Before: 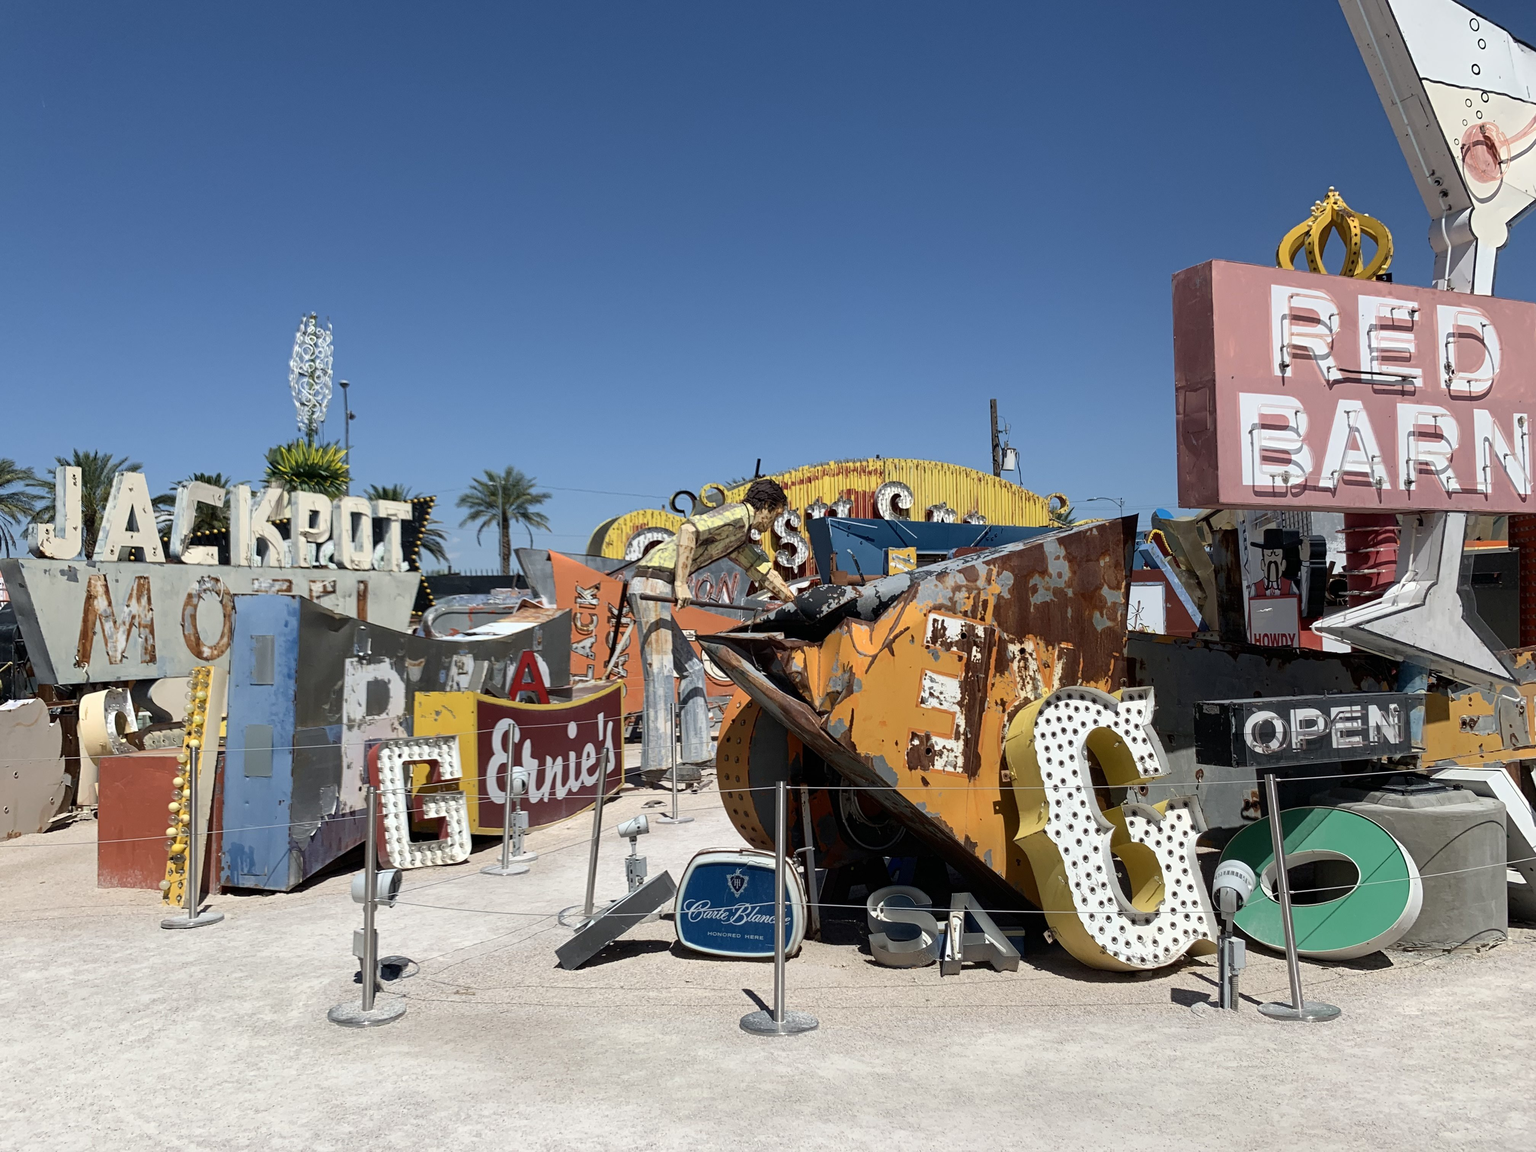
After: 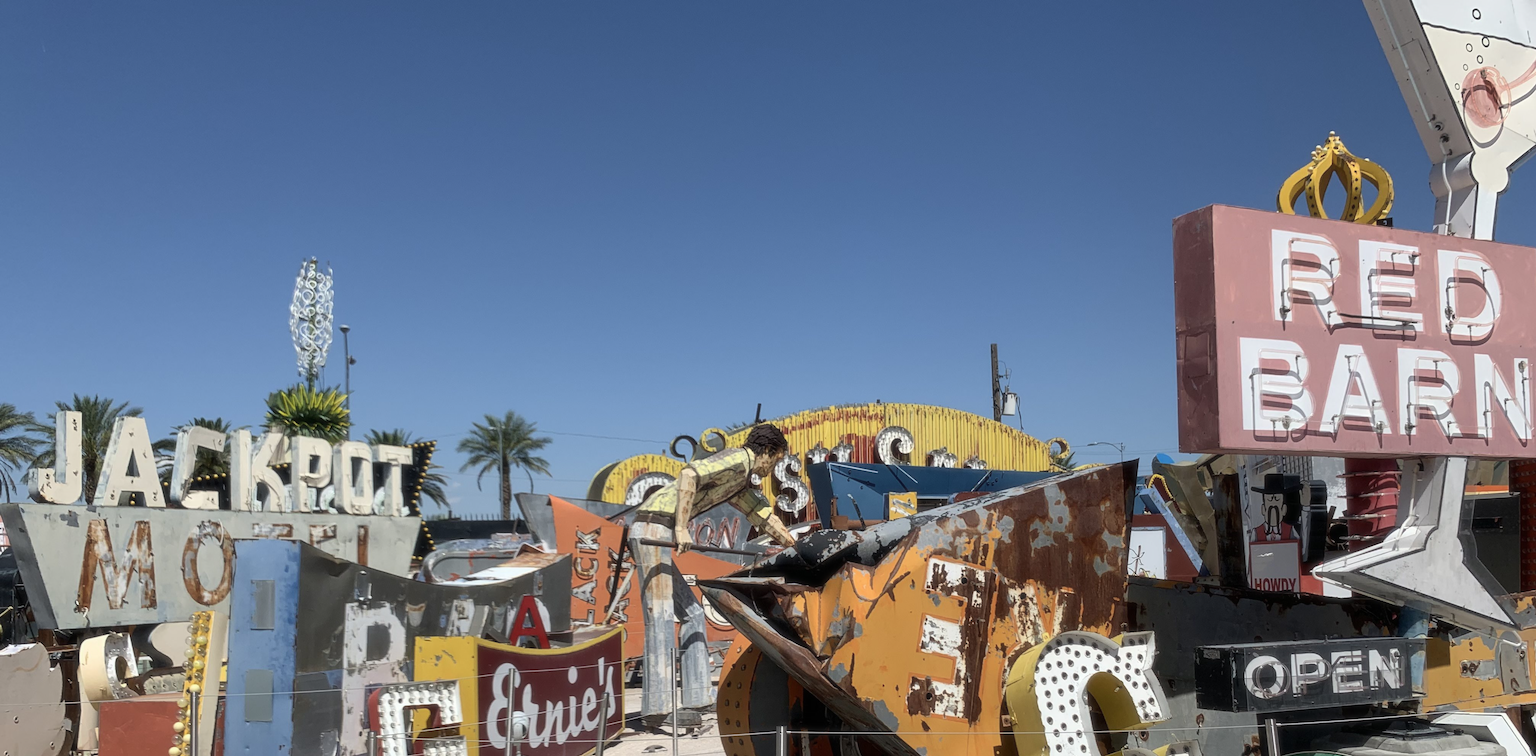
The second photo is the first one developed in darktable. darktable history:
crop and rotate: top 4.848%, bottom 29.503%
soften: size 10%, saturation 50%, brightness 0.2 EV, mix 10%
